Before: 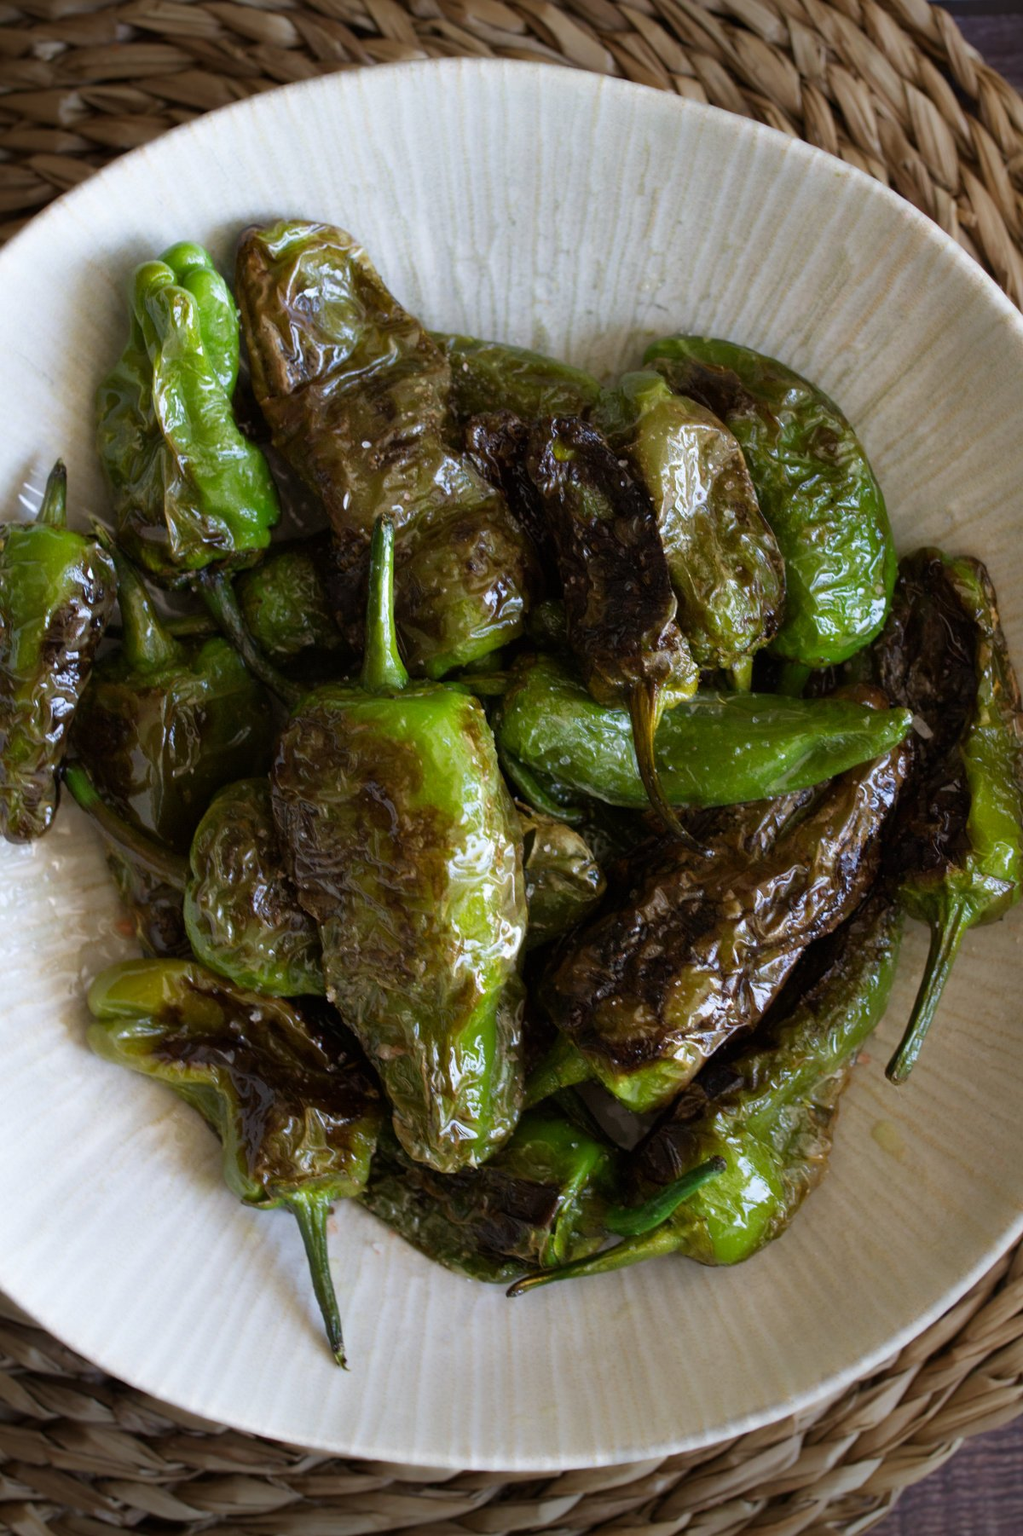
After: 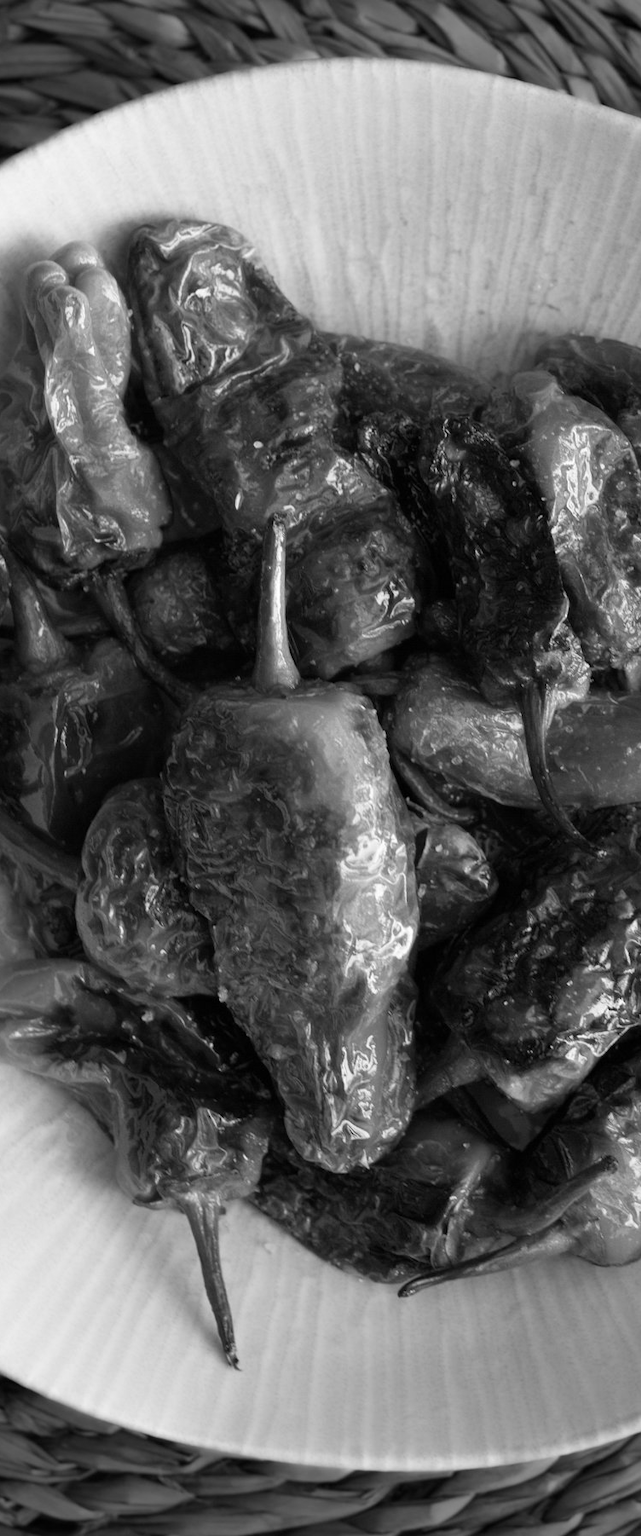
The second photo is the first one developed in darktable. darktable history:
monochrome: on, module defaults
crop: left 10.644%, right 26.528%
